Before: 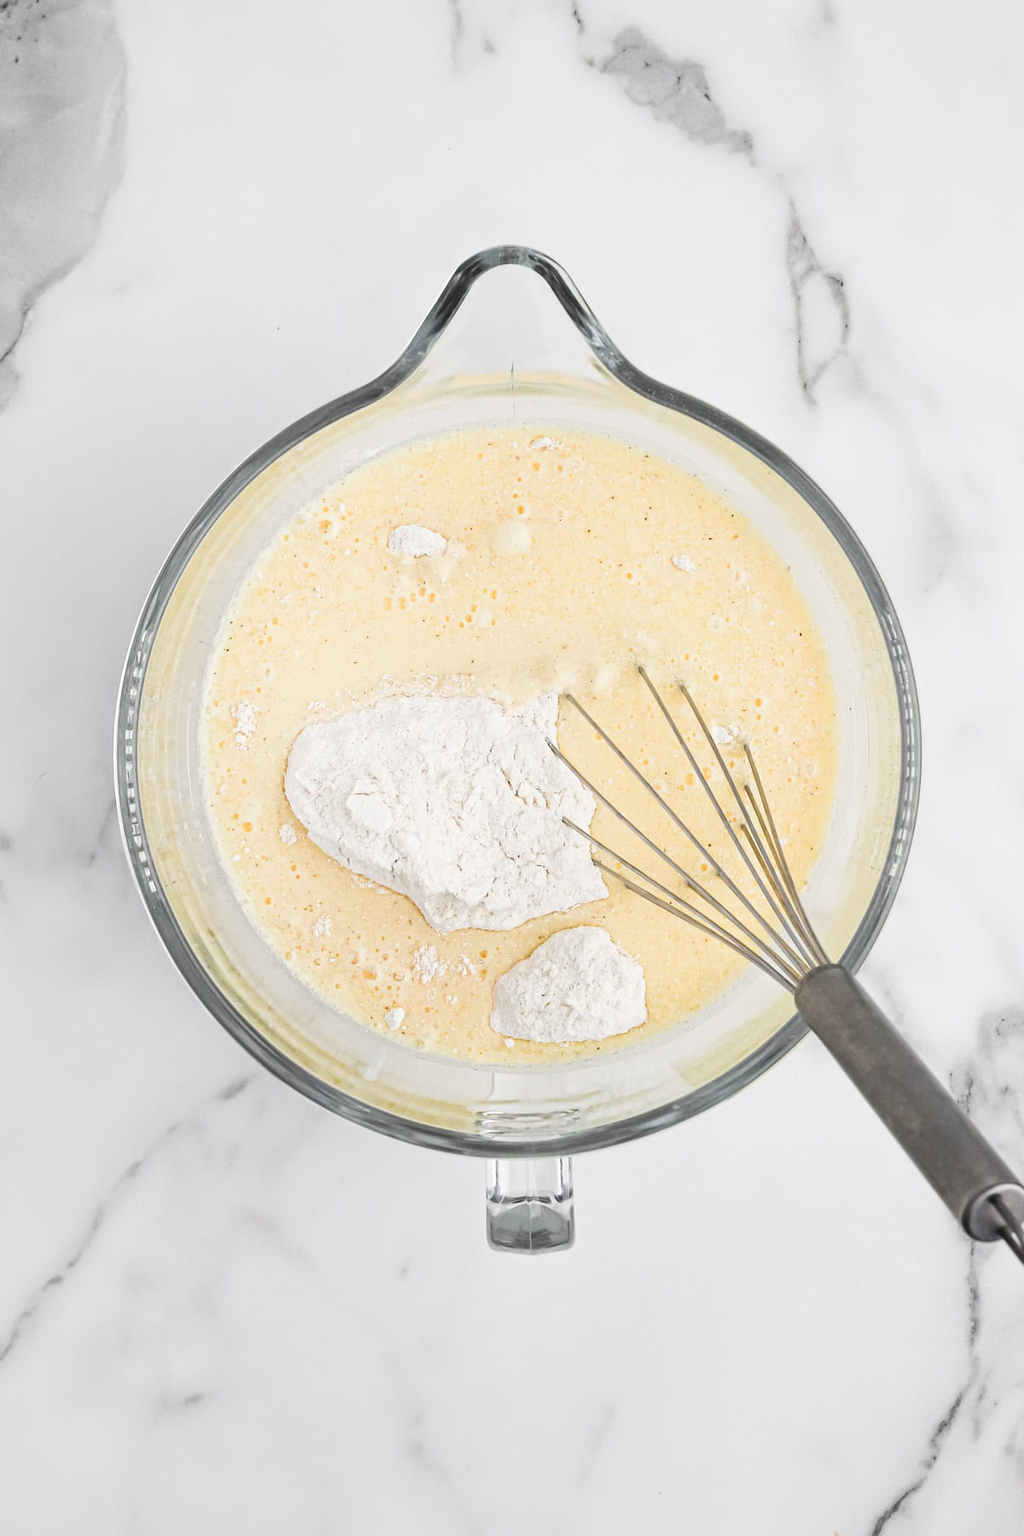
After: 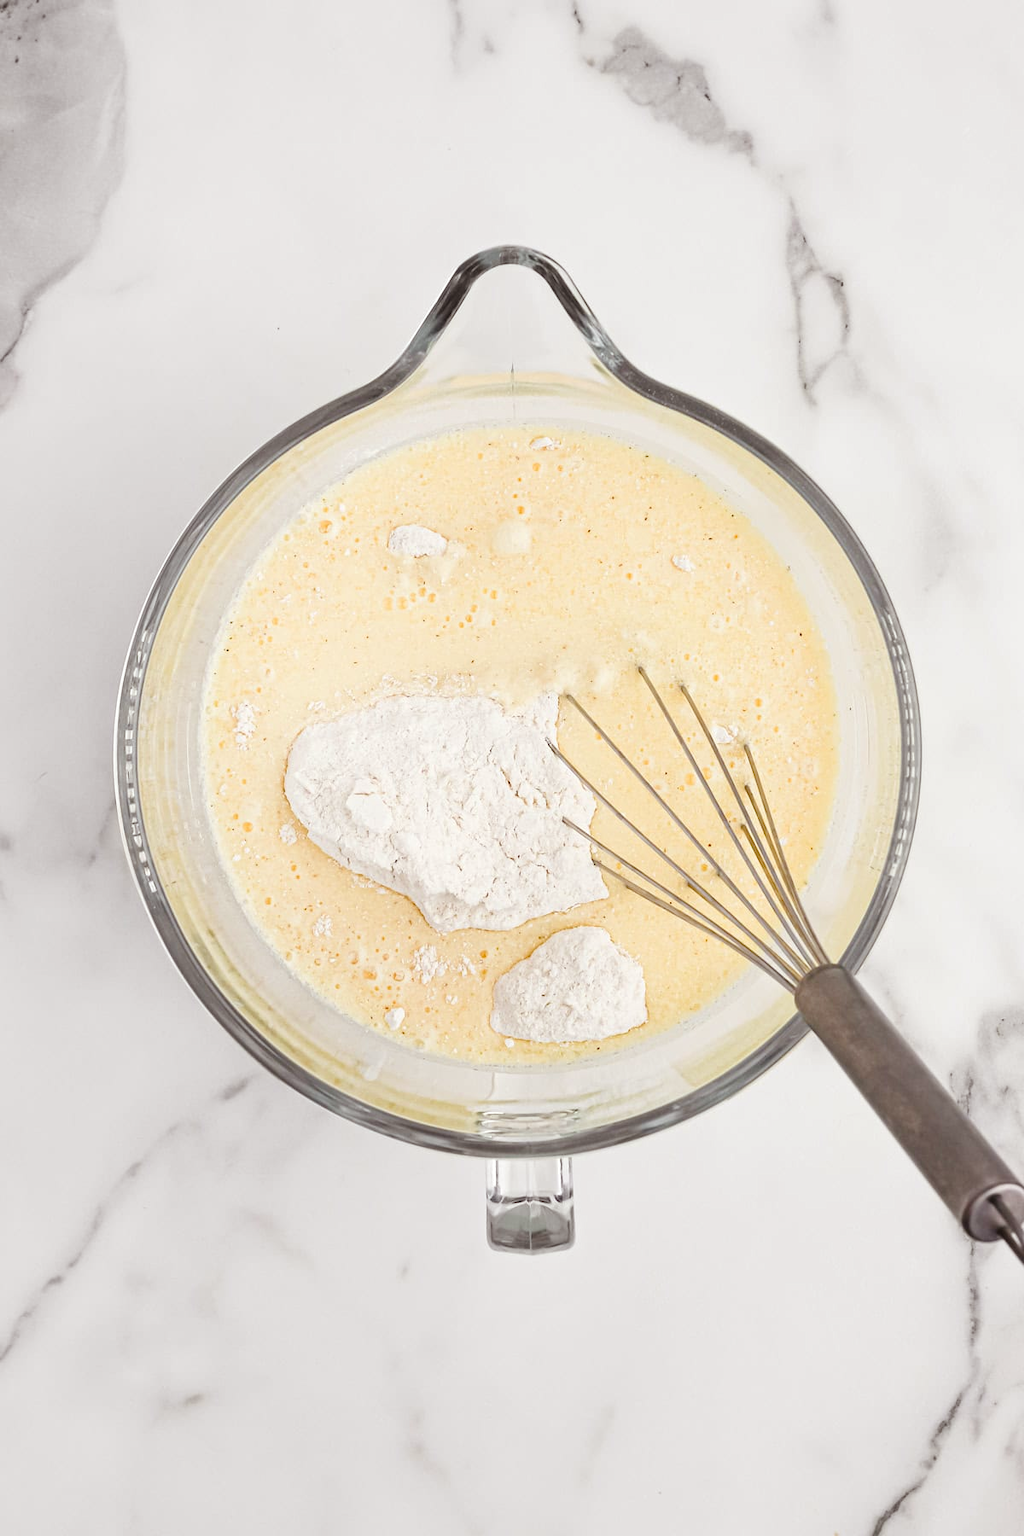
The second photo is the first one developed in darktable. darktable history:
color balance rgb: power › chroma 1.068%, power › hue 27.76°, perceptual saturation grading › global saturation 0.598%, perceptual saturation grading › highlights -8.705%, perceptual saturation grading › mid-tones 18.577%, perceptual saturation grading › shadows 29.064%, global vibrance 9.343%
